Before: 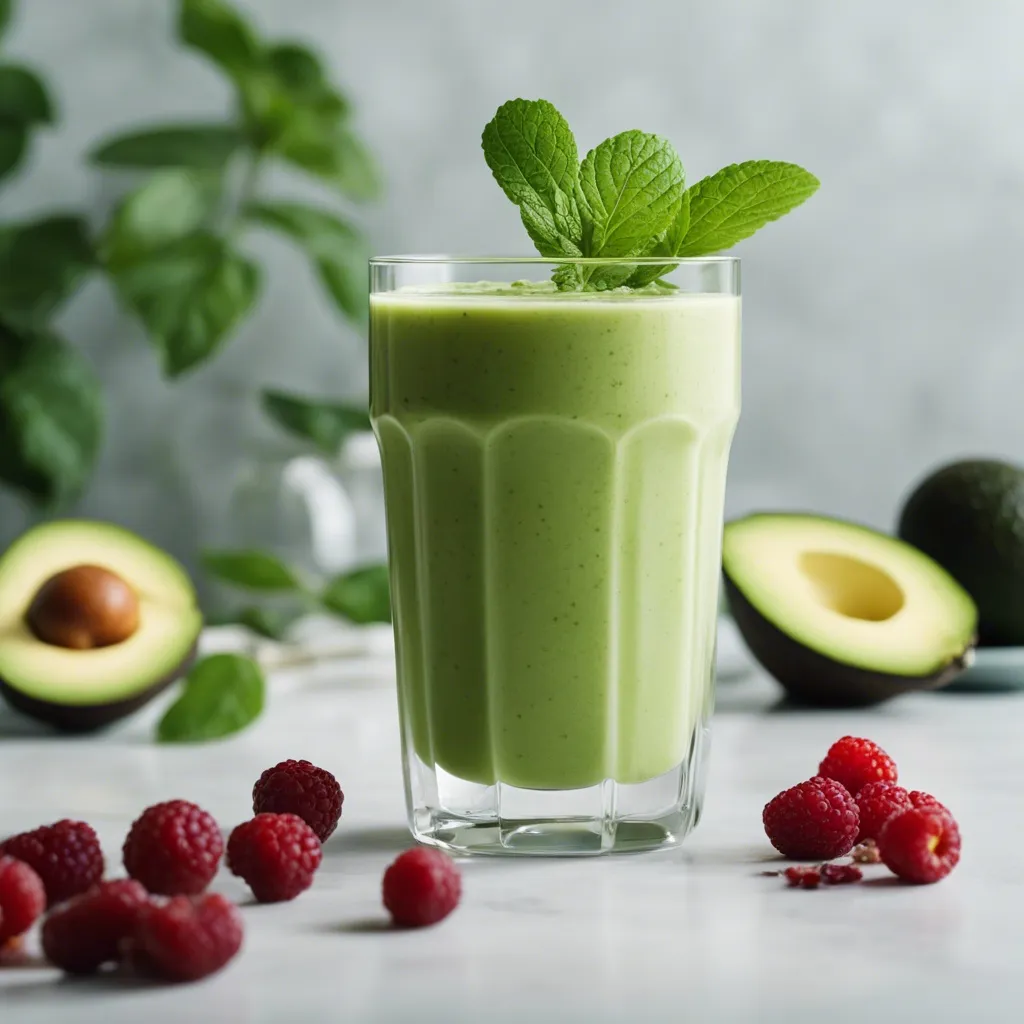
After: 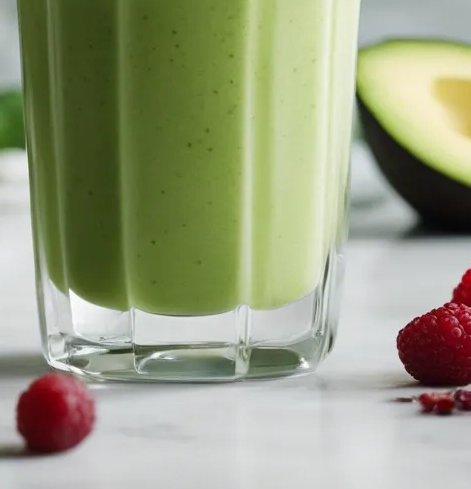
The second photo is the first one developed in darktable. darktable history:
crop: left 35.778%, top 46.29%, right 18.206%, bottom 5.896%
